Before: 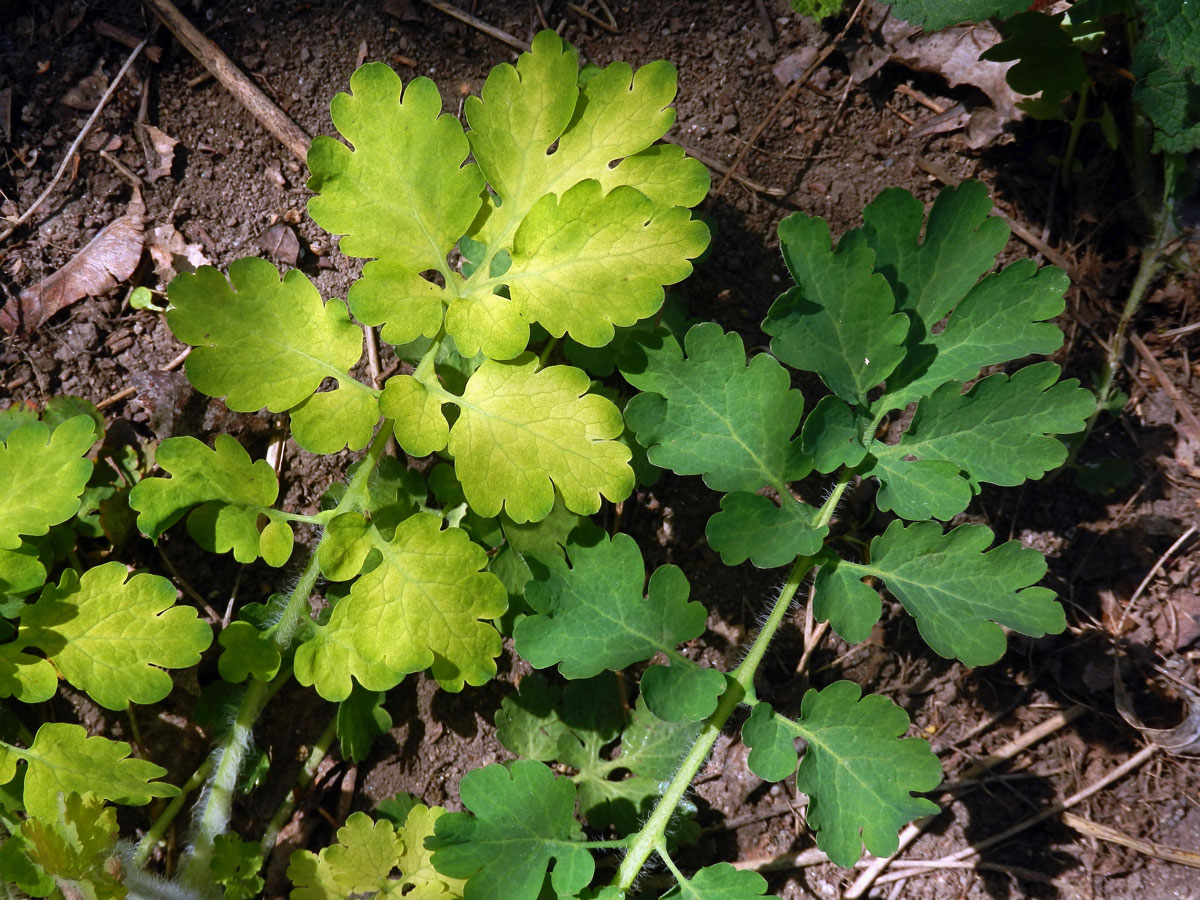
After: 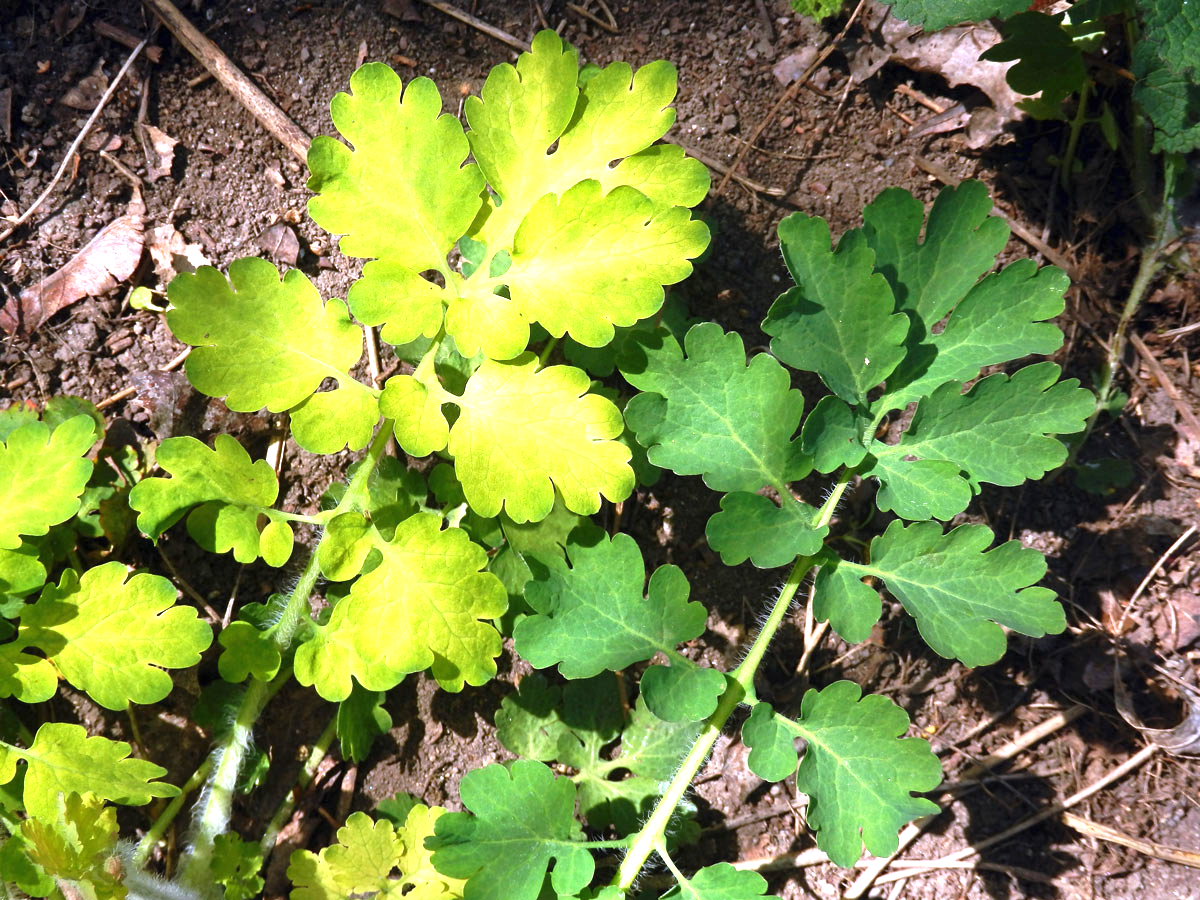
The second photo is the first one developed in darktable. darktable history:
exposure: black level correction 0, exposure 1.171 EV, compensate highlight preservation false
